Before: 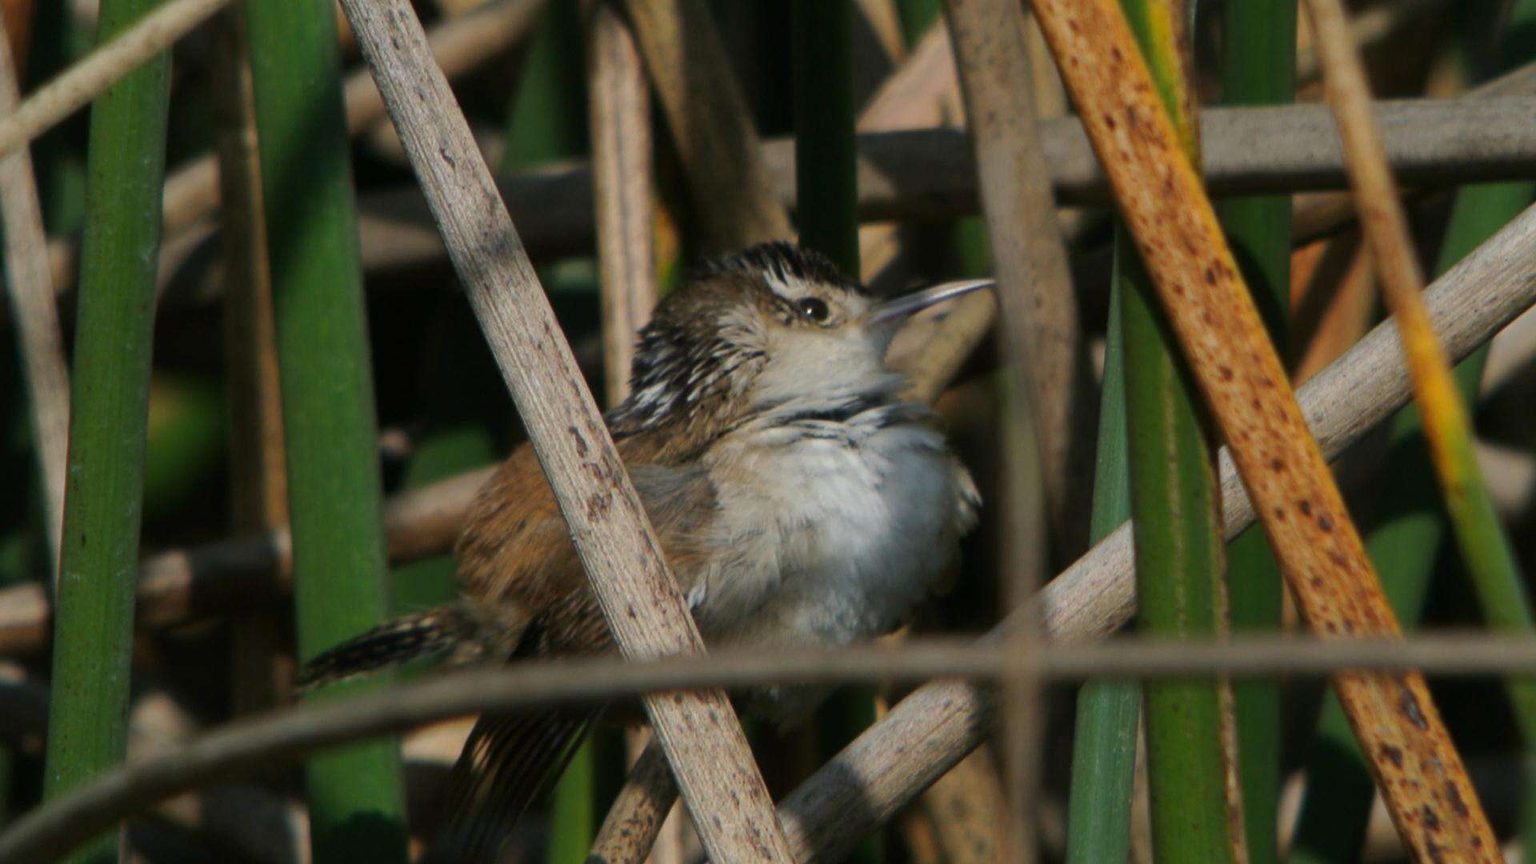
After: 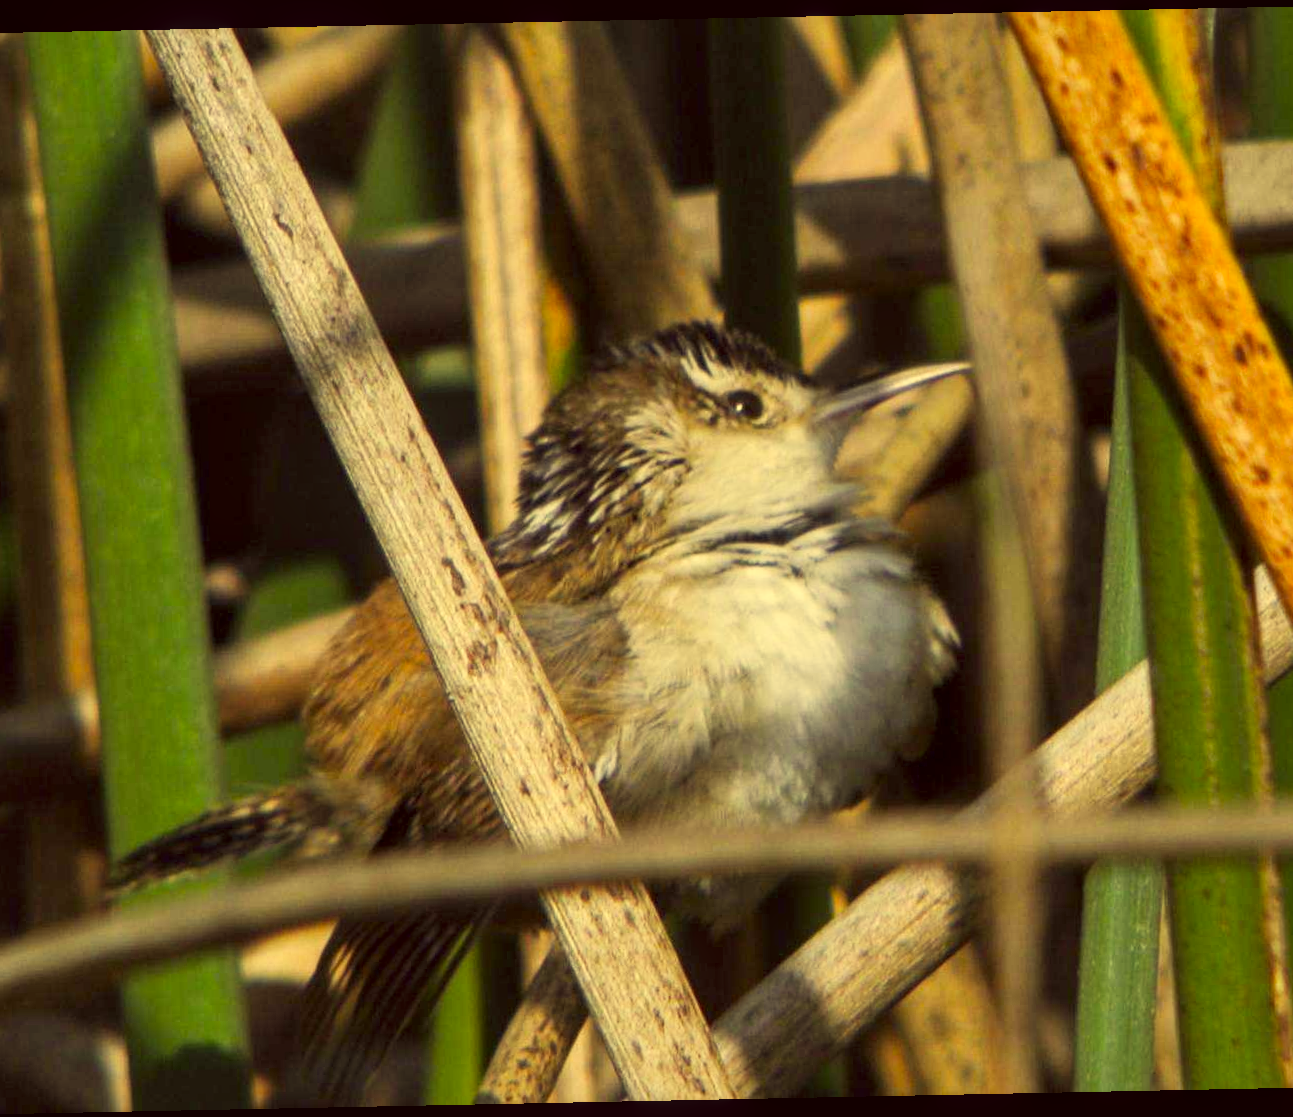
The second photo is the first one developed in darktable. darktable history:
crop and rotate: left 14.436%, right 18.898%
exposure: black level correction 0, exposure 1 EV, compensate exposure bias true, compensate highlight preservation false
sigmoid: contrast 1.22, skew 0.65
local contrast: detail 130%
color correction: highlights a* -0.482, highlights b* 40, shadows a* 9.8, shadows b* -0.161
rotate and perspective: rotation -1.17°, automatic cropping off
